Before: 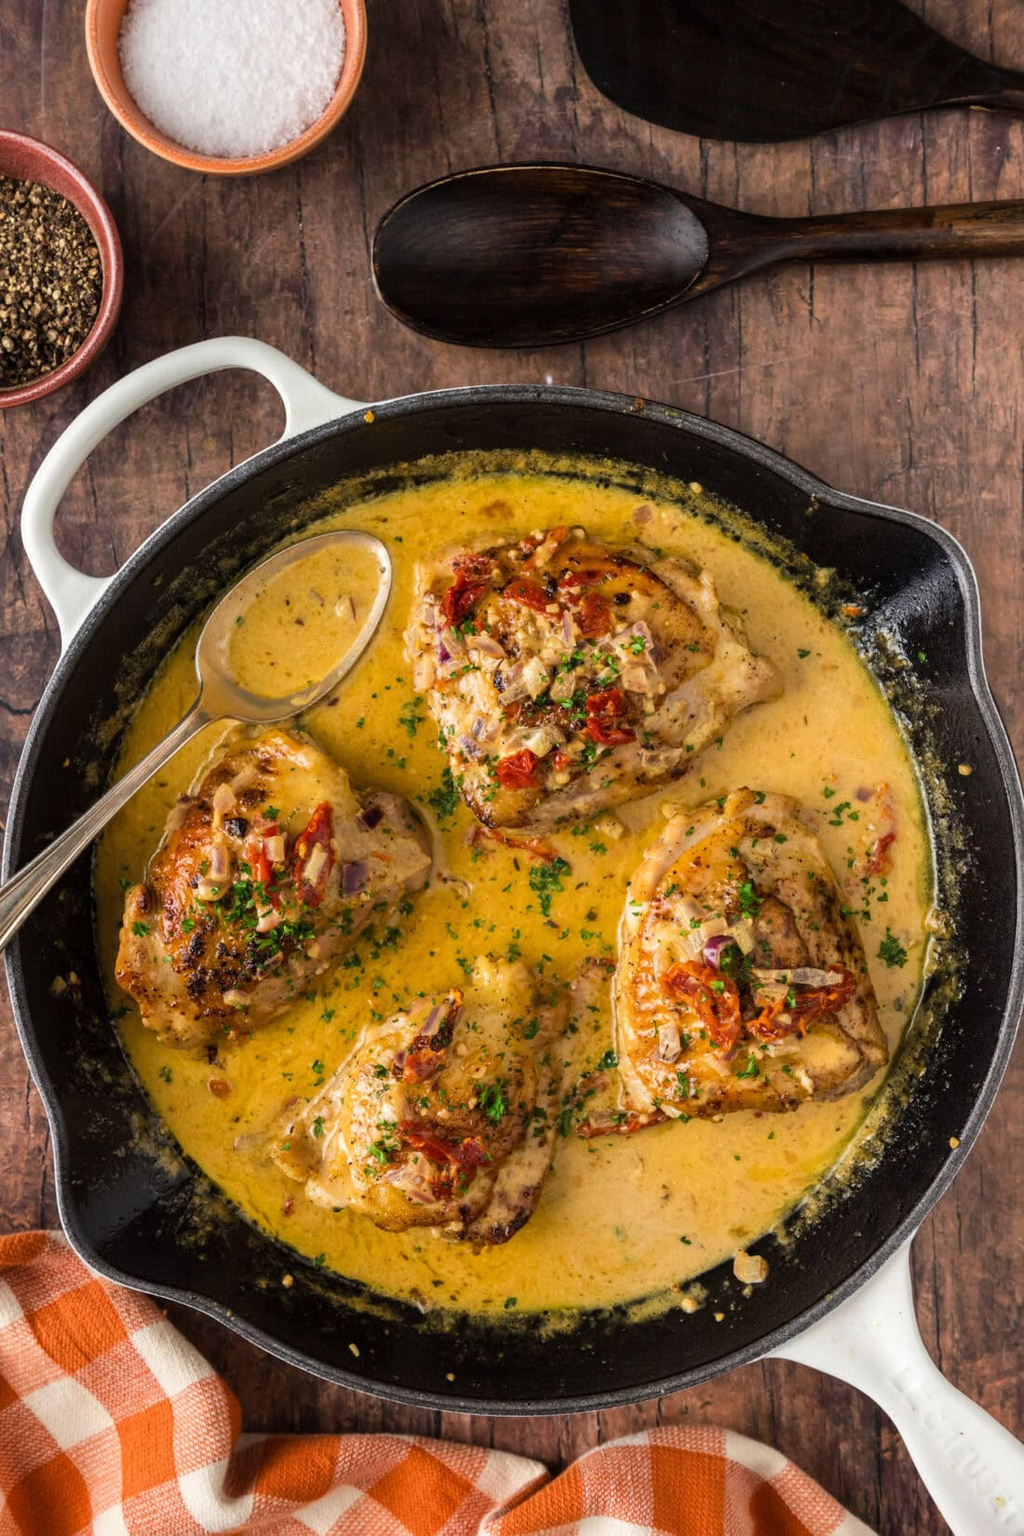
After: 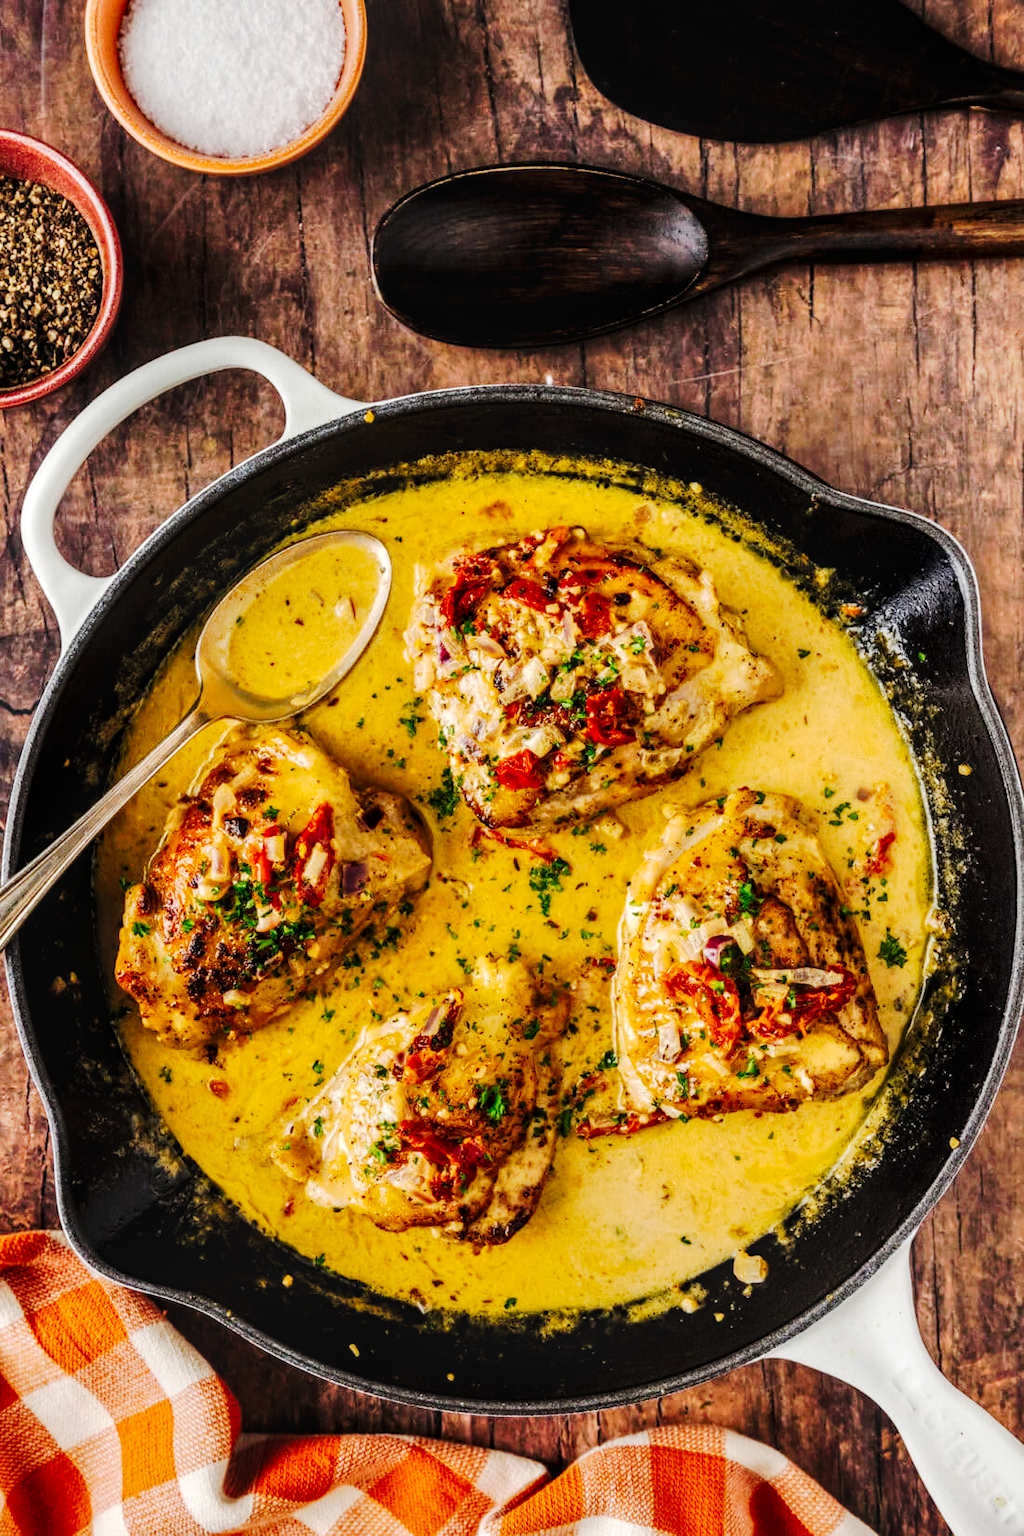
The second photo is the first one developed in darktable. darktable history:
shadows and highlights: shadows 30.63, highlights -63.22, shadows color adjustment 98%, highlights color adjustment 58.61%, soften with gaussian
local contrast: on, module defaults
tone curve: curves: ch0 [(0, 0) (0.003, 0.017) (0.011, 0.017) (0.025, 0.017) (0.044, 0.019) (0.069, 0.03) (0.1, 0.046) (0.136, 0.066) (0.177, 0.104) (0.224, 0.151) (0.277, 0.231) (0.335, 0.321) (0.399, 0.454) (0.468, 0.567) (0.543, 0.674) (0.623, 0.763) (0.709, 0.82) (0.801, 0.872) (0.898, 0.934) (1, 1)], preserve colors none
